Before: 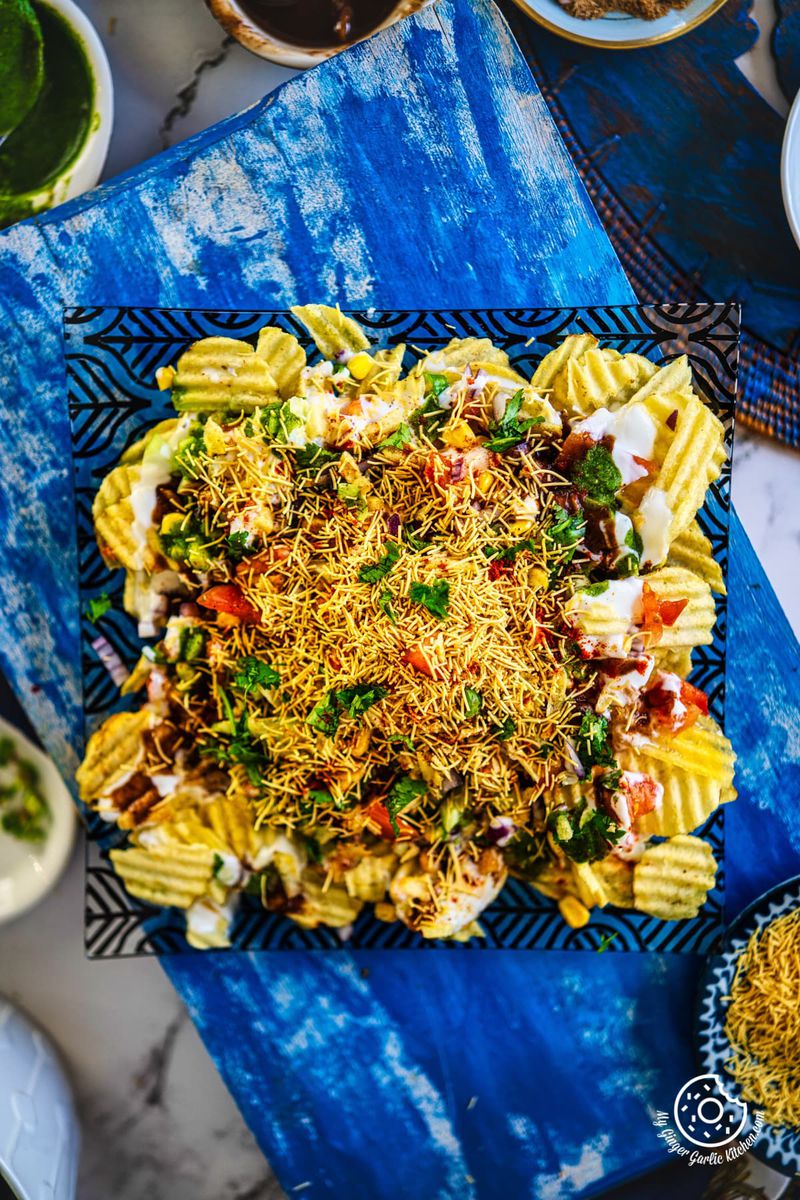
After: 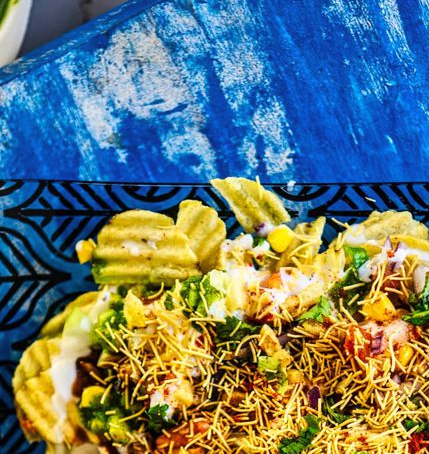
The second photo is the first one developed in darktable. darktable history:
tone curve: curves: ch0 [(0, 0) (0.266, 0.247) (0.741, 0.751) (1, 1)], color space Lab, linked channels, preserve colors none
crop: left 10.121%, top 10.631%, right 36.218%, bottom 51.526%
